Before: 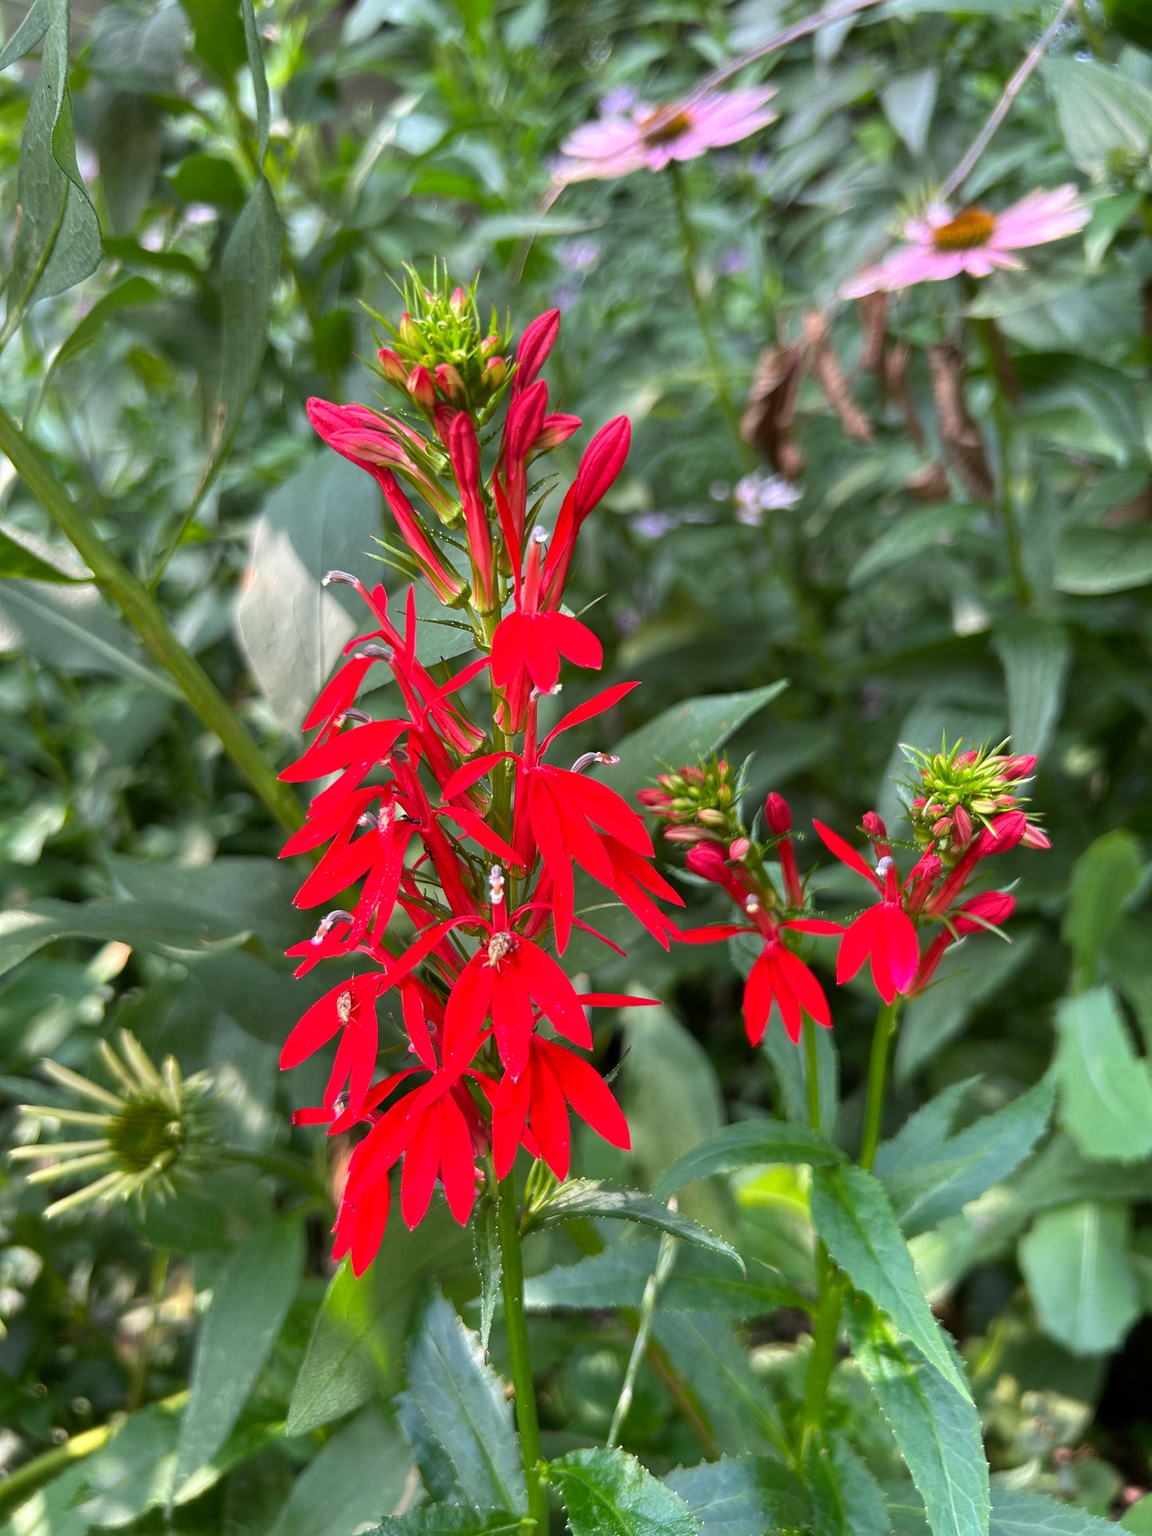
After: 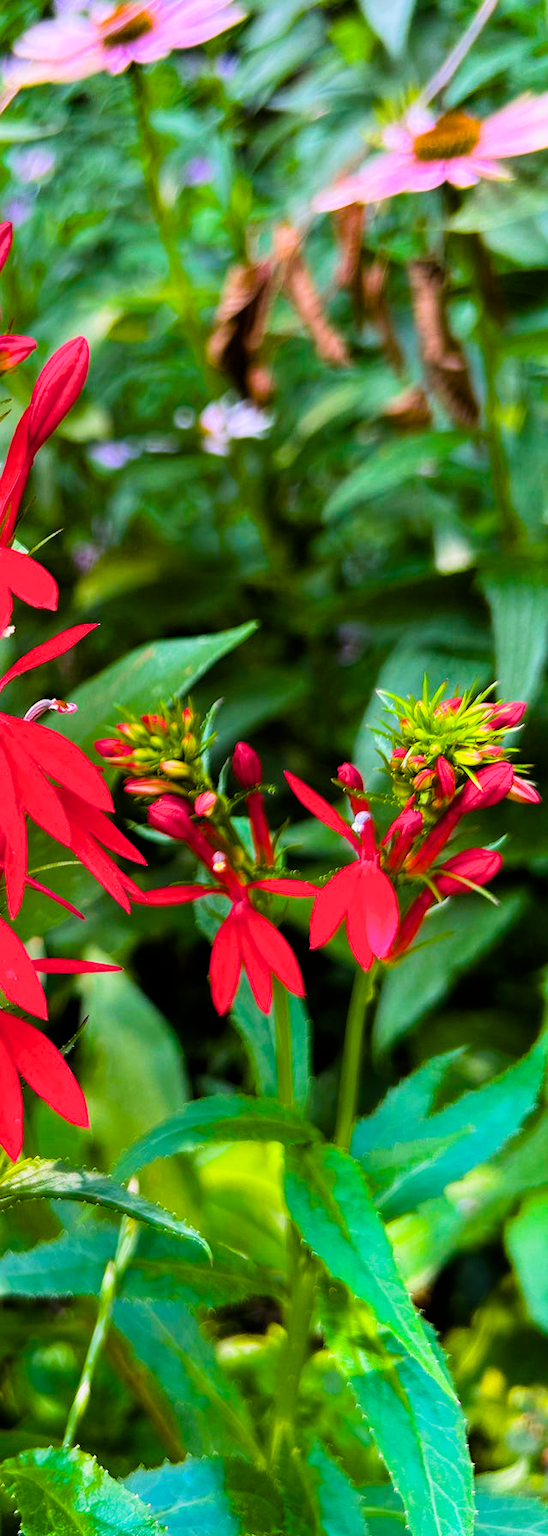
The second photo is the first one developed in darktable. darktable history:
filmic rgb: black relative exposure -5 EV, white relative exposure 3.5 EV, hardness 3.19, contrast 1.4, highlights saturation mix -50%
exposure: black level correction 0, exposure 0.3 EV, compensate highlight preservation false
color balance rgb: linear chroma grading › global chroma 42%, perceptual saturation grading › global saturation 42%, global vibrance 33%
crop: left 47.628%, top 6.643%, right 7.874%
